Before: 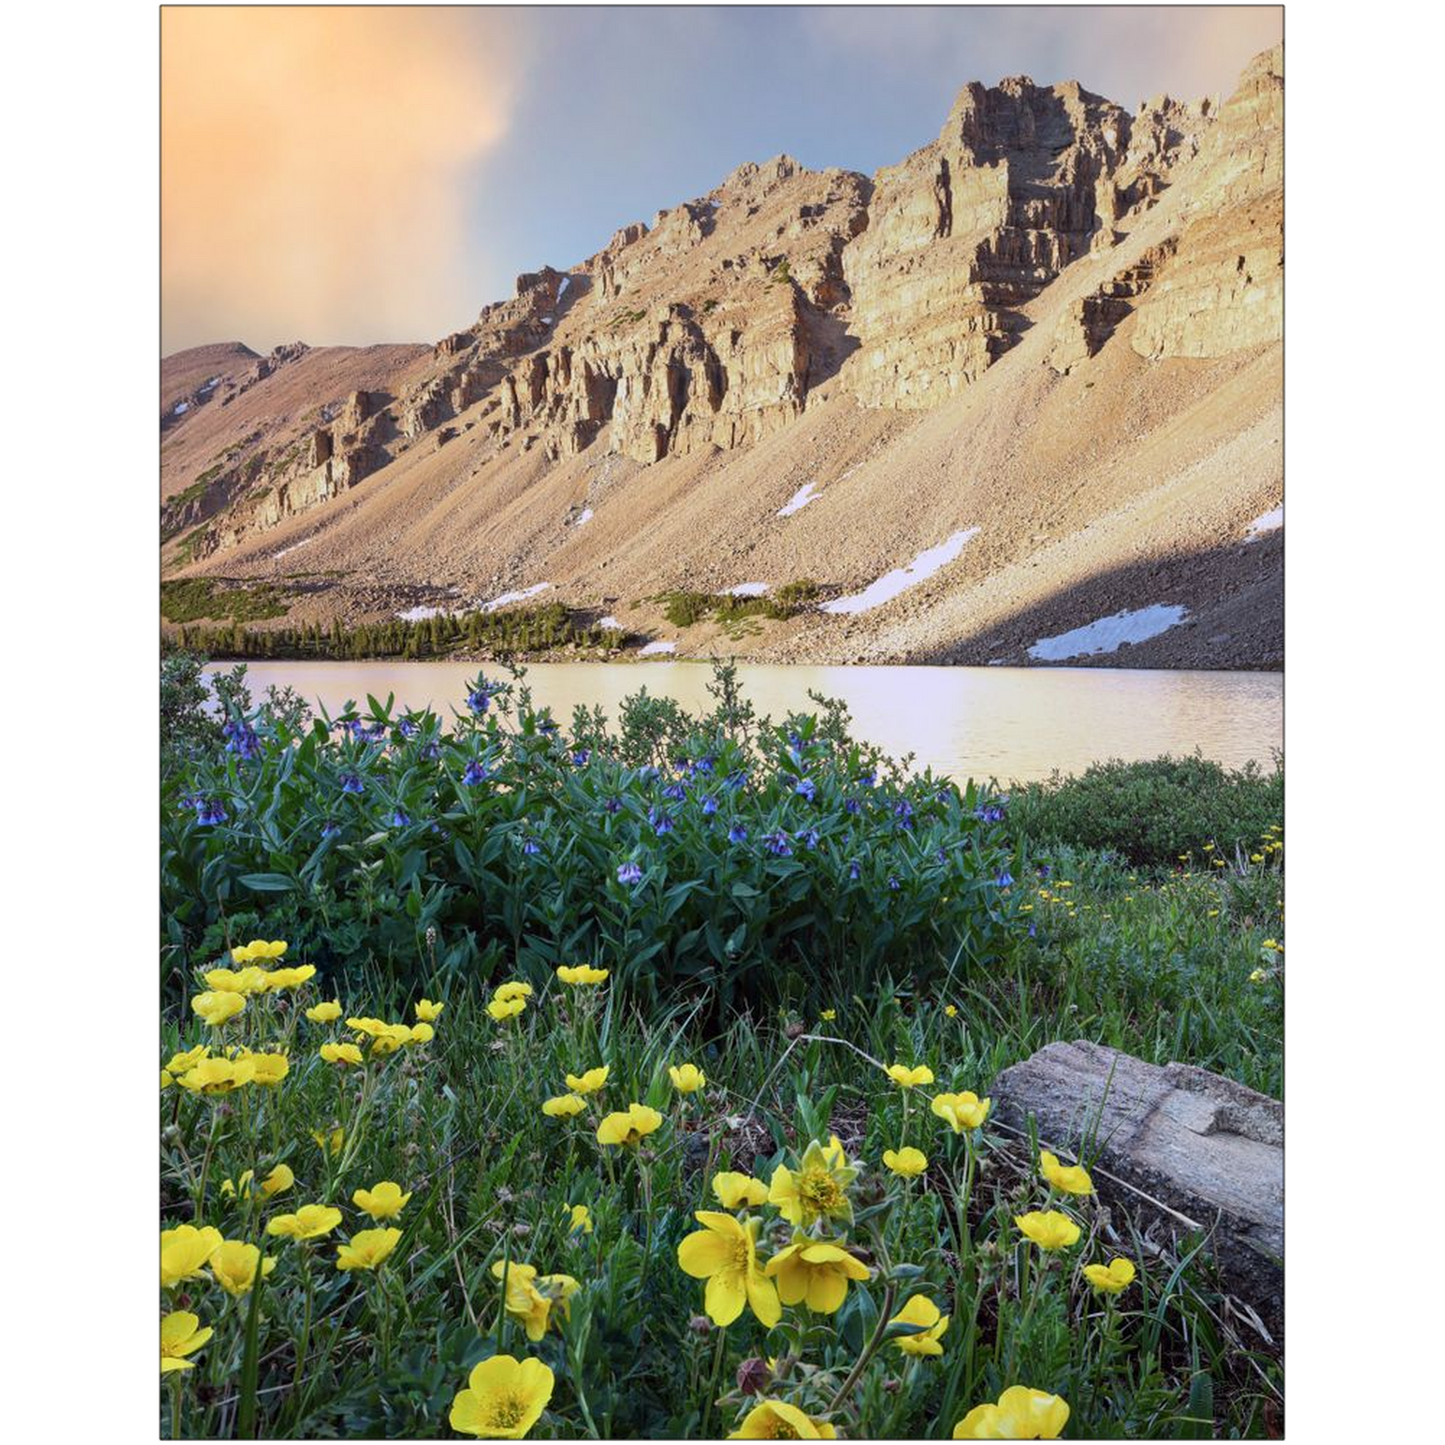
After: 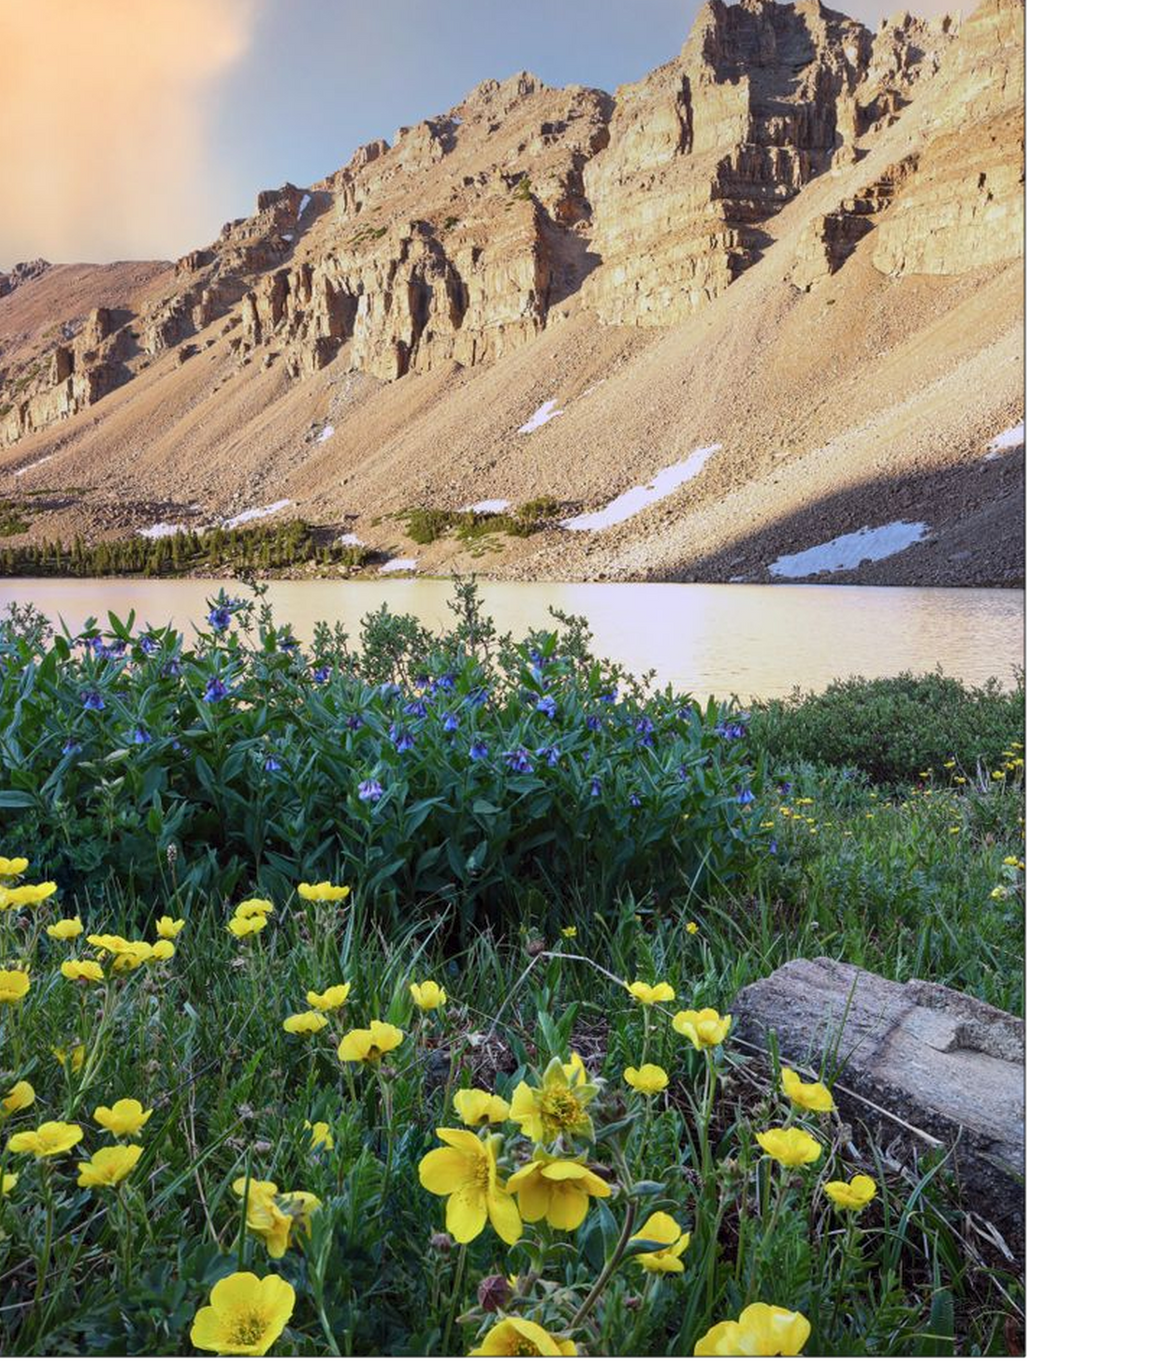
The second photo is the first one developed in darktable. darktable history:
crop and rotate: left 17.959%, top 5.771%, right 1.742%
fill light: on, module defaults
